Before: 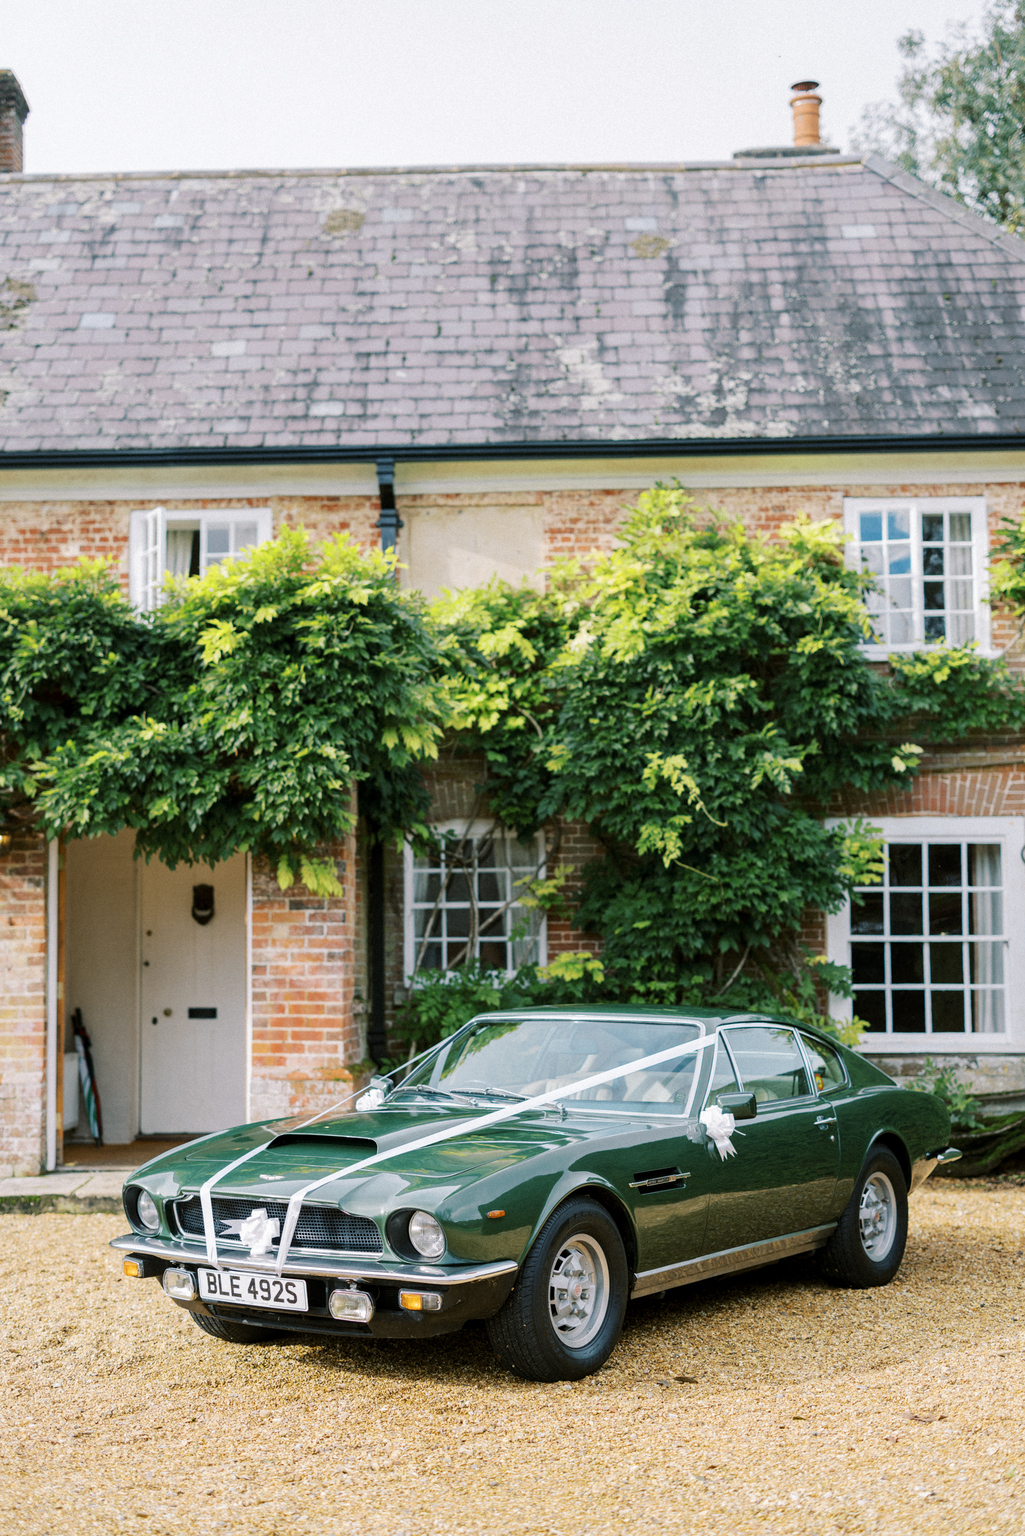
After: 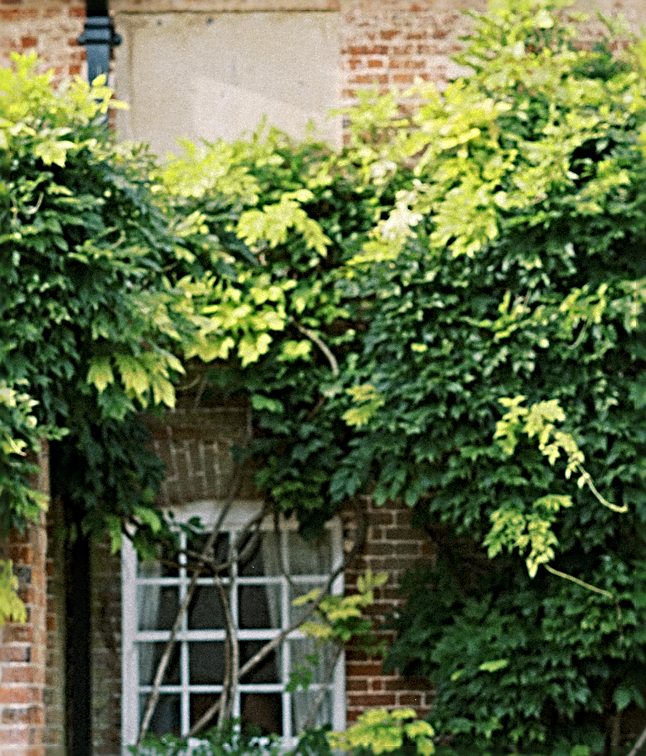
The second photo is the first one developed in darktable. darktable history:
sharpen: radius 3.691, amount 0.941
crop: left 31.828%, top 32.459%, right 27.821%, bottom 36.002%
